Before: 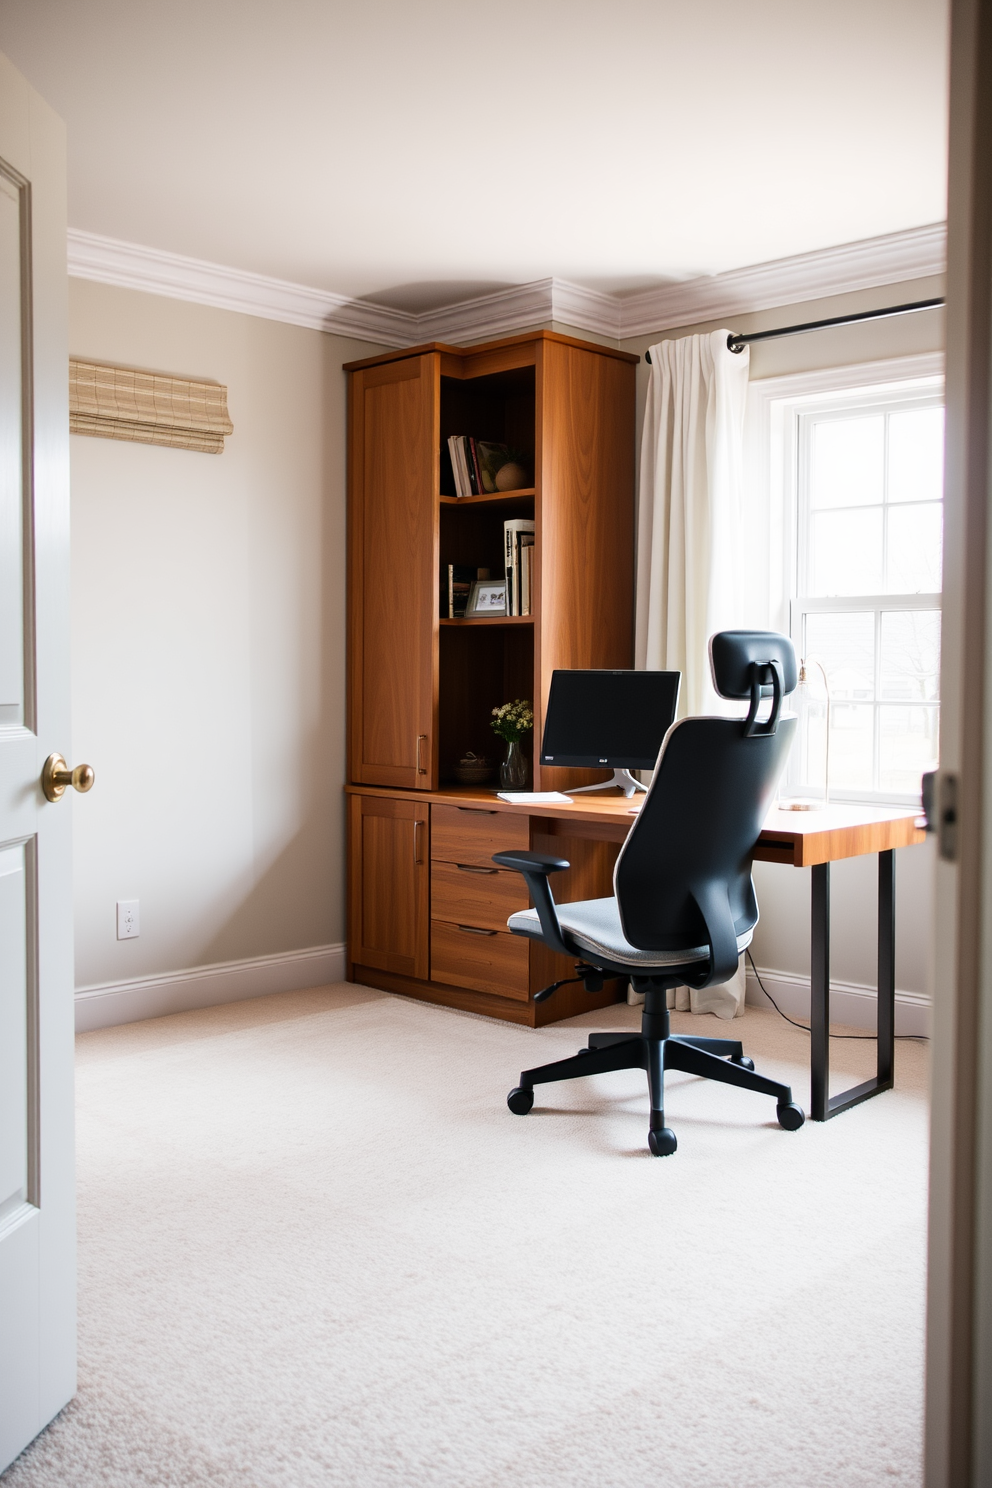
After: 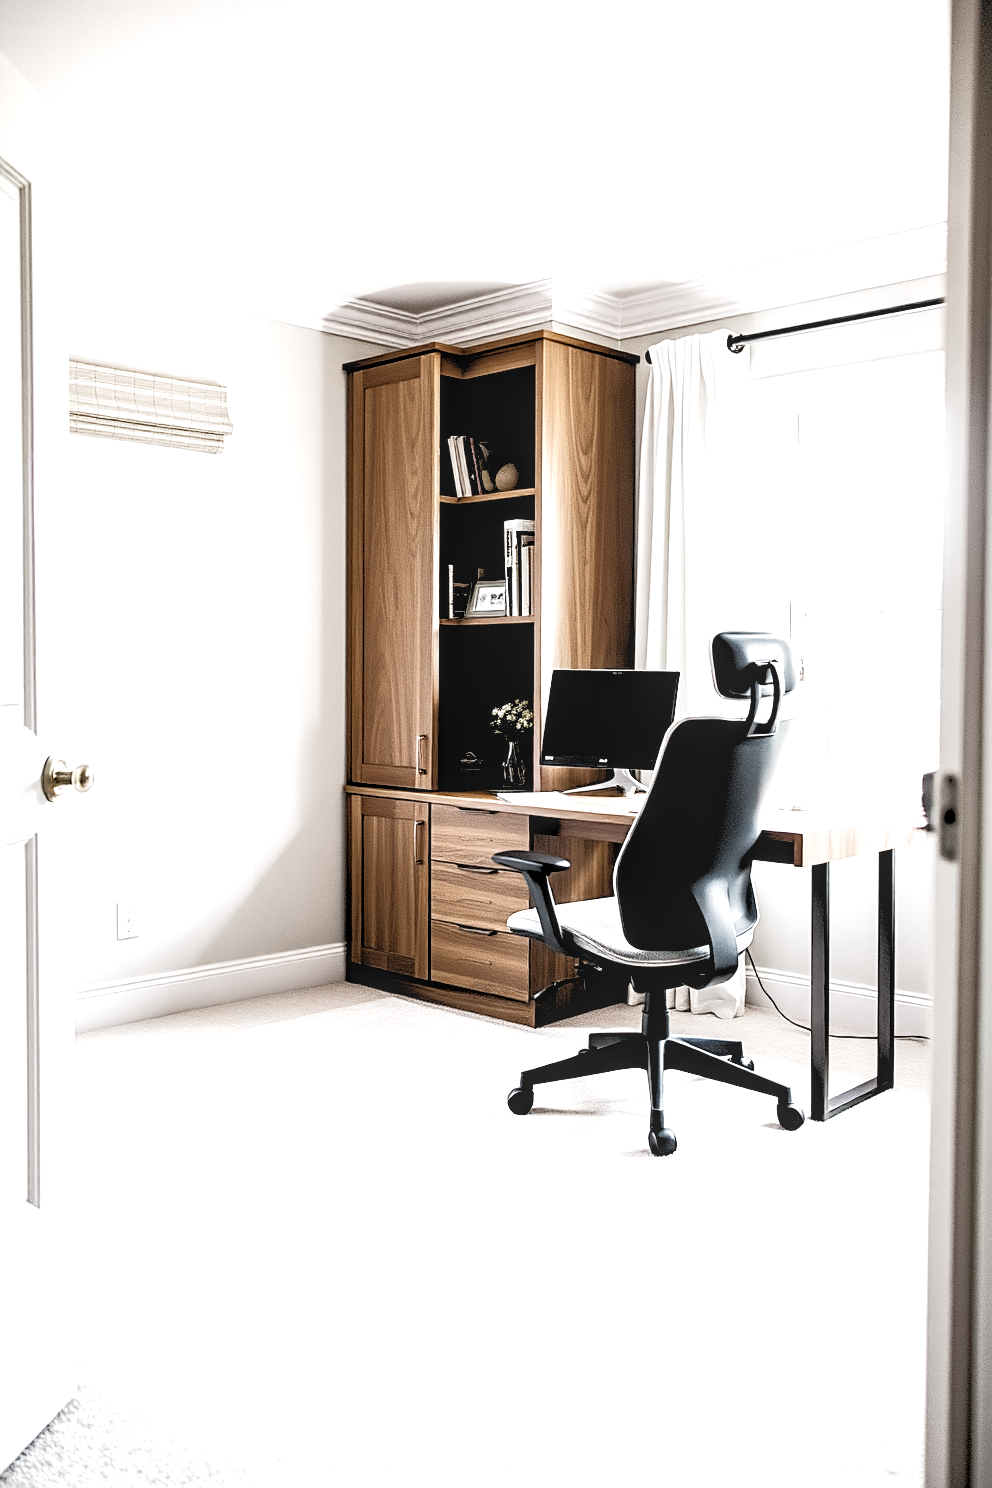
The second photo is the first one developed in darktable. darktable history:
tone equalizer: -8 EV -1.87 EV, -7 EV -1.19 EV, -6 EV -1.59 EV, edges refinement/feathering 500, mask exposure compensation -1.57 EV, preserve details no
exposure: black level correction 0, exposure 1.473 EV, compensate highlight preservation false
sharpen: on, module defaults
filmic rgb: black relative exposure -5.08 EV, white relative exposure 3.97 EV, hardness 2.9, contrast 1.299, highlights saturation mix -31.25%, preserve chrominance no, color science v4 (2020), type of noise poissonian
levels: levels [0.062, 0.494, 0.925]
local contrast: highlights 62%, detail 143%, midtone range 0.423
